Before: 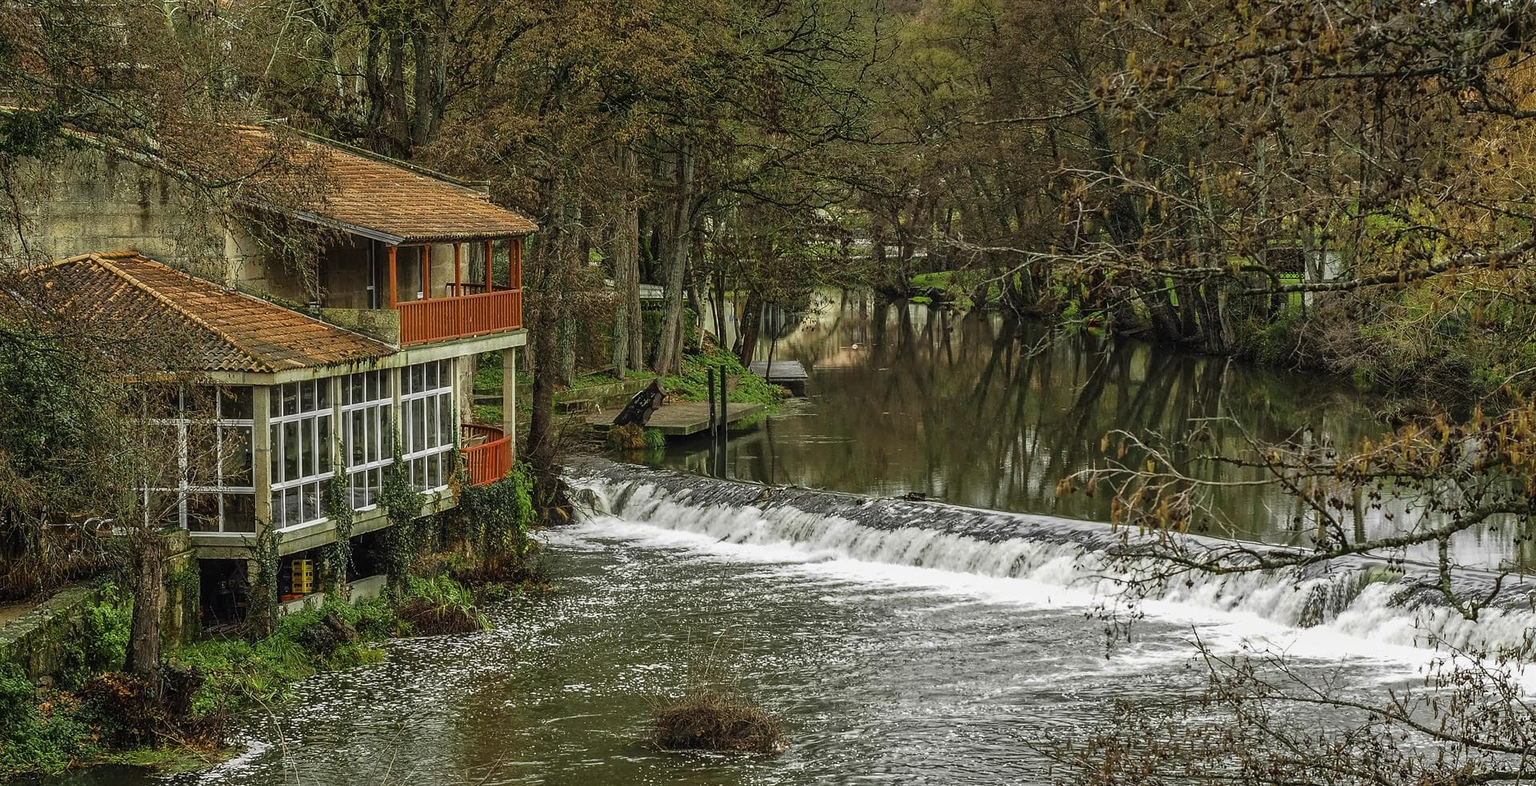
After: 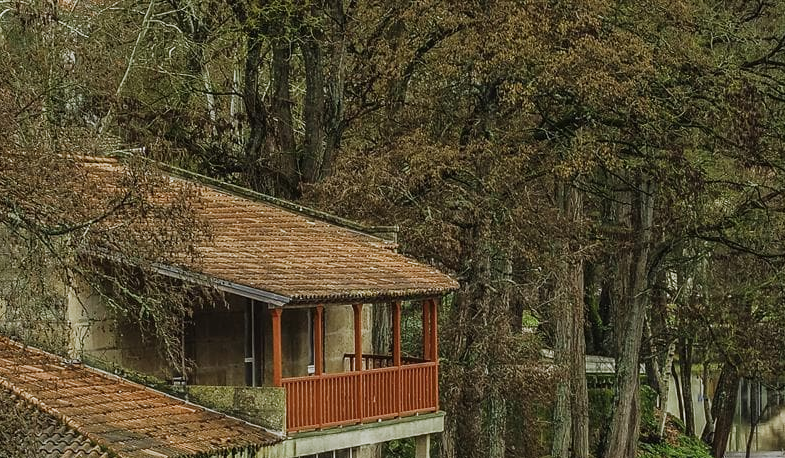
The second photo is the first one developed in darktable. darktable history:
filmic rgb: black relative exposure -16 EV, white relative exposure 2.91 EV, hardness 9.97, color science v5 (2021), iterations of high-quality reconstruction 0, contrast in shadows safe, contrast in highlights safe
crop and rotate: left 11.169%, top 0.069%, right 47.937%, bottom 53.295%
